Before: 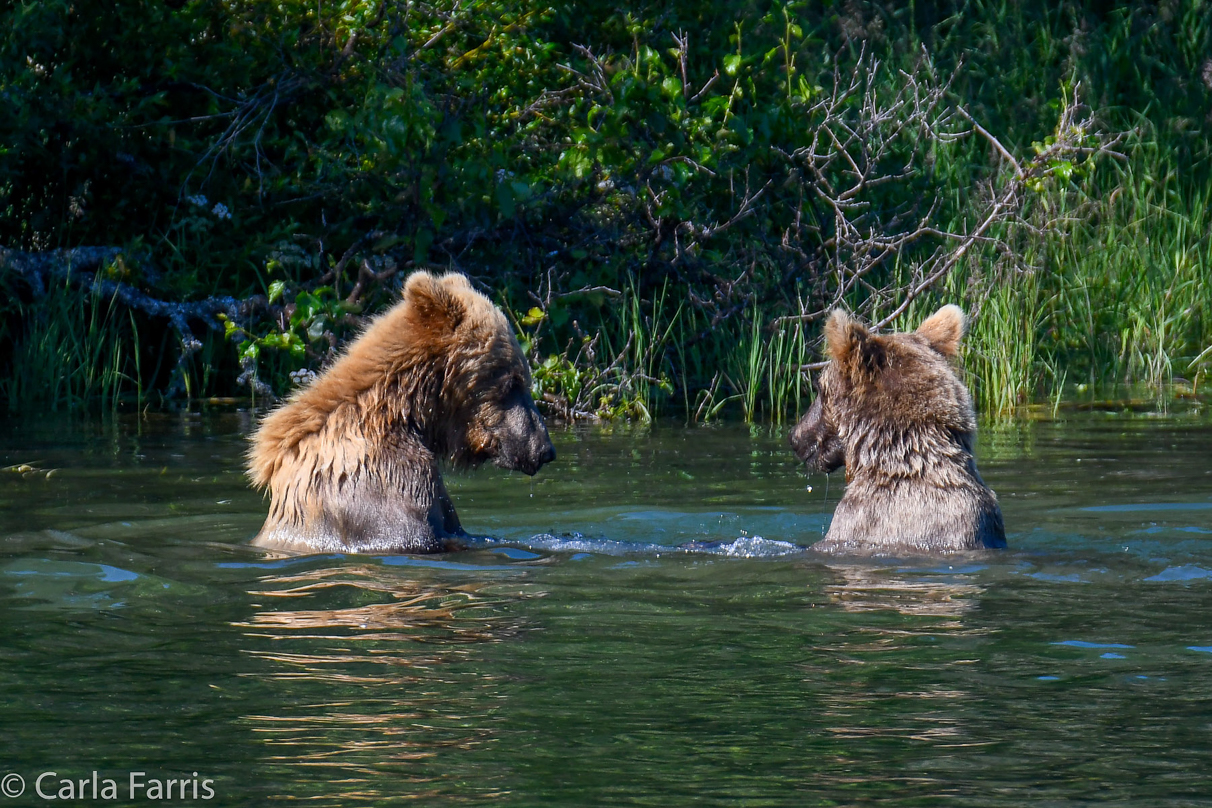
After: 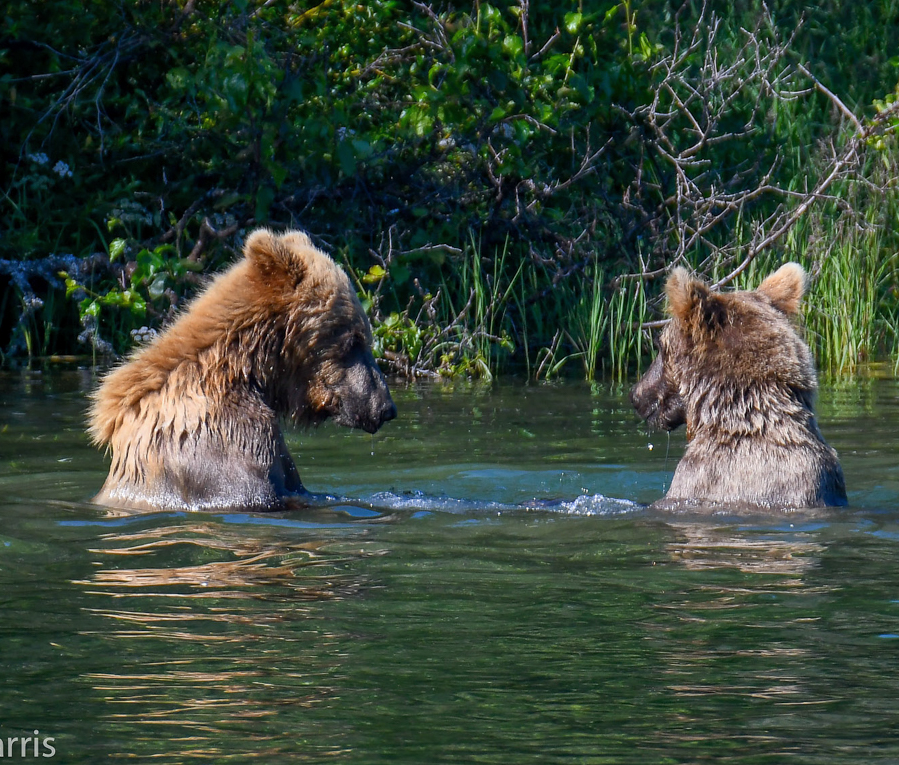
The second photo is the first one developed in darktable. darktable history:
crop and rotate: left 13.15%, top 5.251%, right 12.609%
shadows and highlights: shadows 25, highlights -25
